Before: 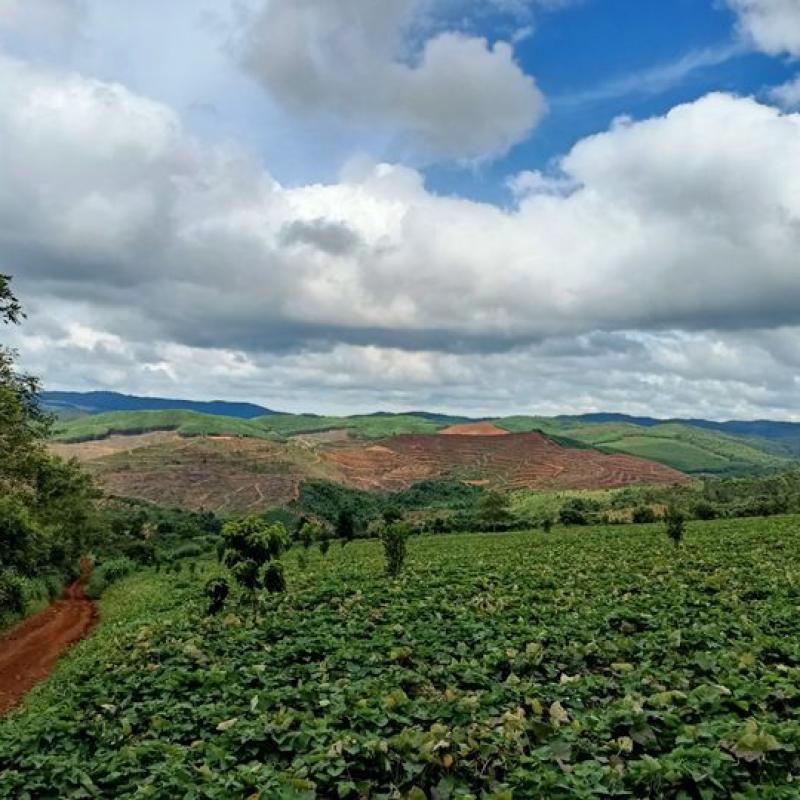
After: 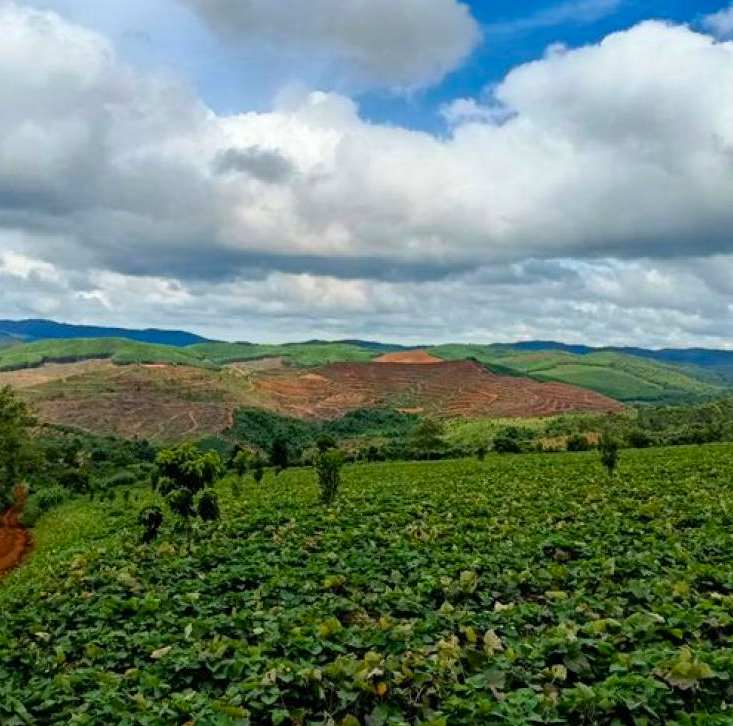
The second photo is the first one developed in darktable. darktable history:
crop and rotate: left 8.262%, top 9.226%
color balance rgb: perceptual saturation grading › global saturation 20%, global vibrance 20%
